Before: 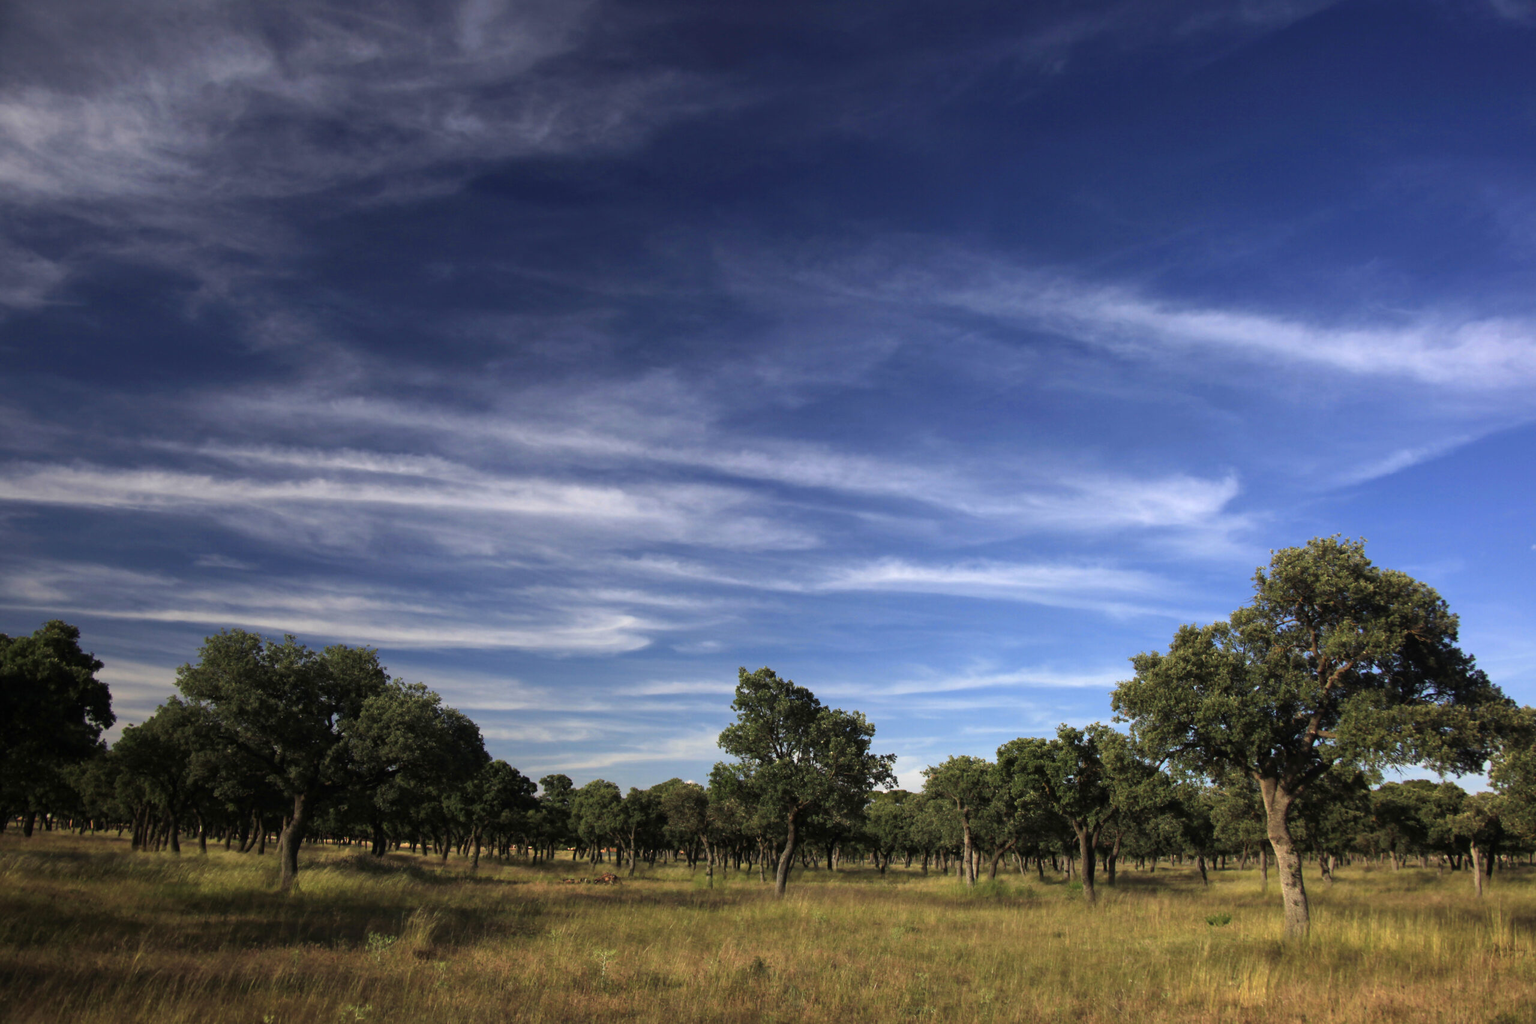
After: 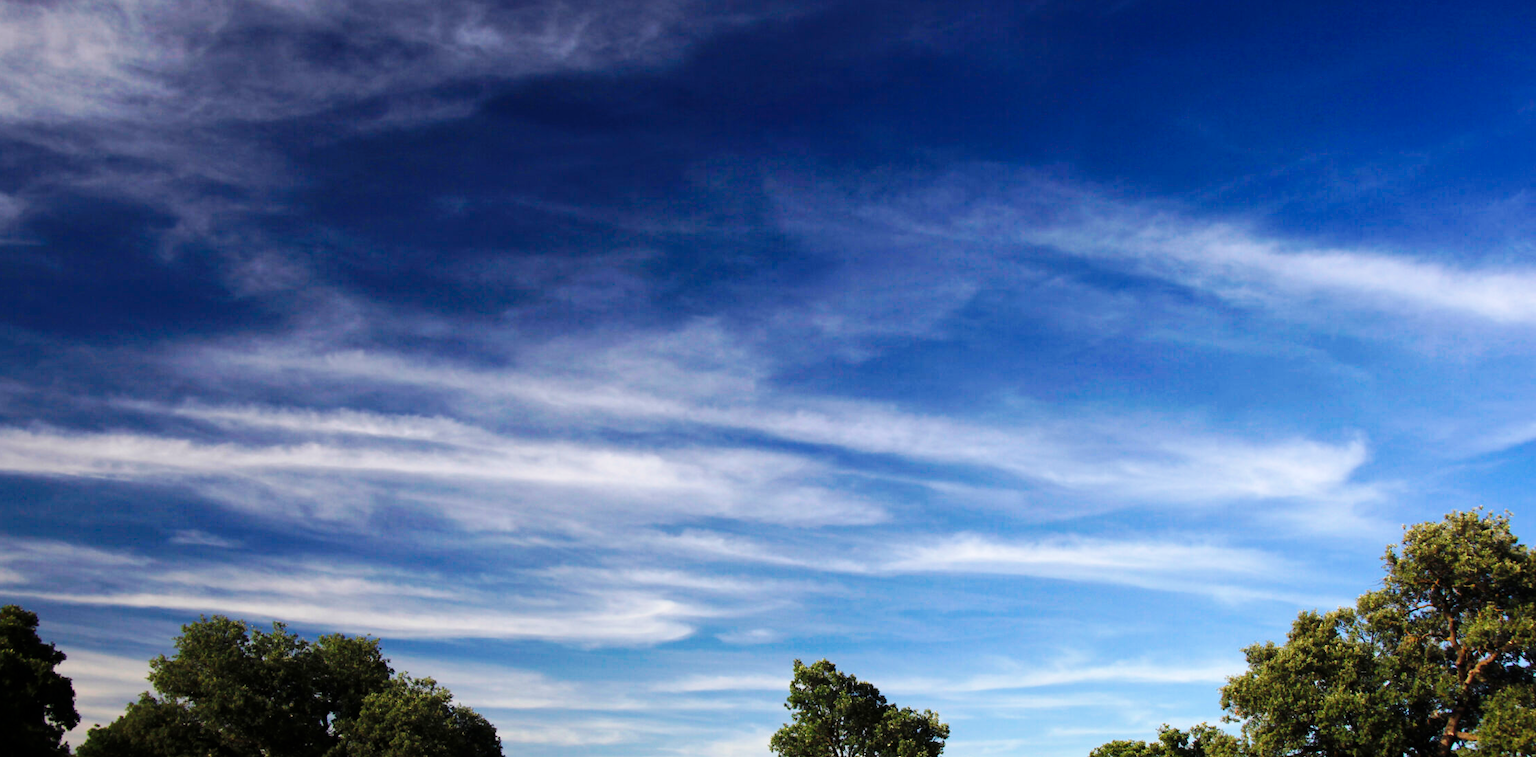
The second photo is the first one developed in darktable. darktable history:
crop: left 3.015%, top 8.969%, right 9.647%, bottom 26.457%
base curve: curves: ch0 [(0, 0) (0.032, 0.025) (0.121, 0.166) (0.206, 0.329) (0.605, 0.79) (1, 1)], preserve colors none
